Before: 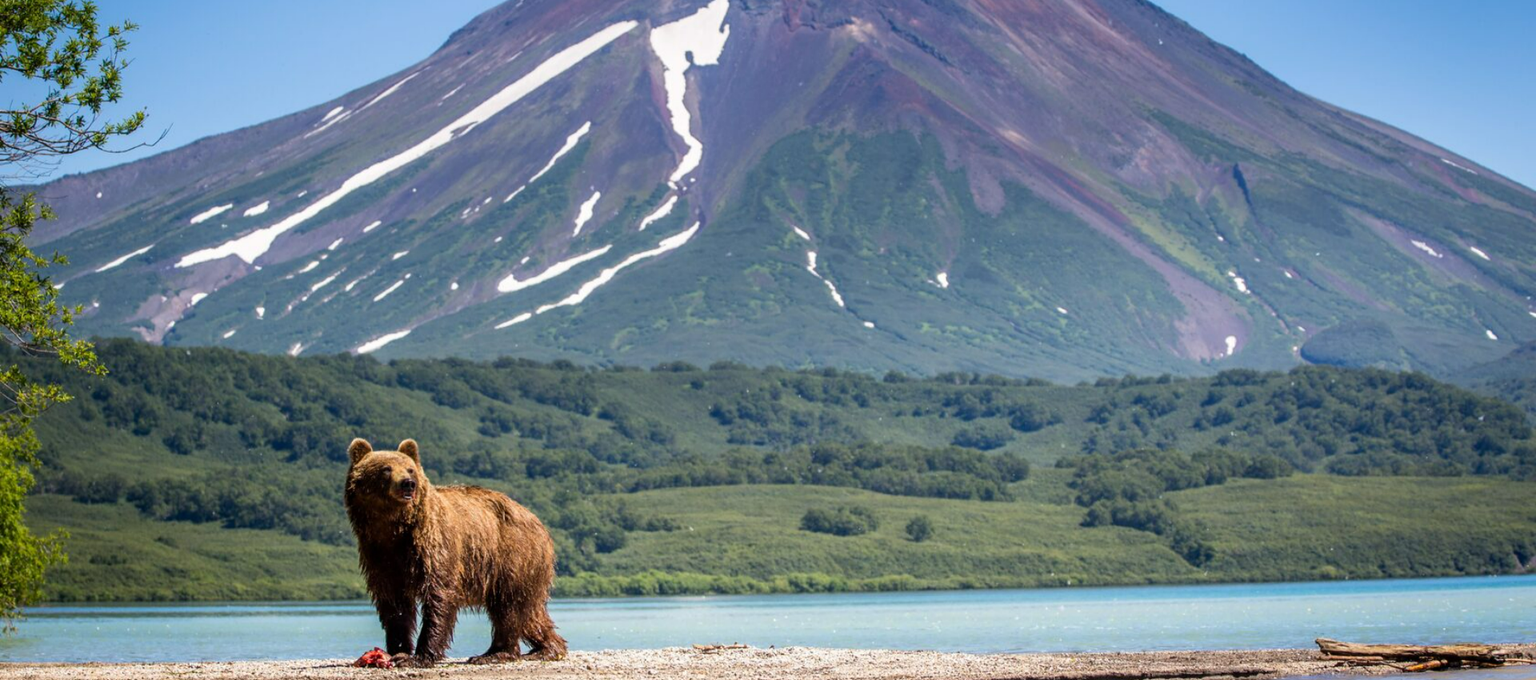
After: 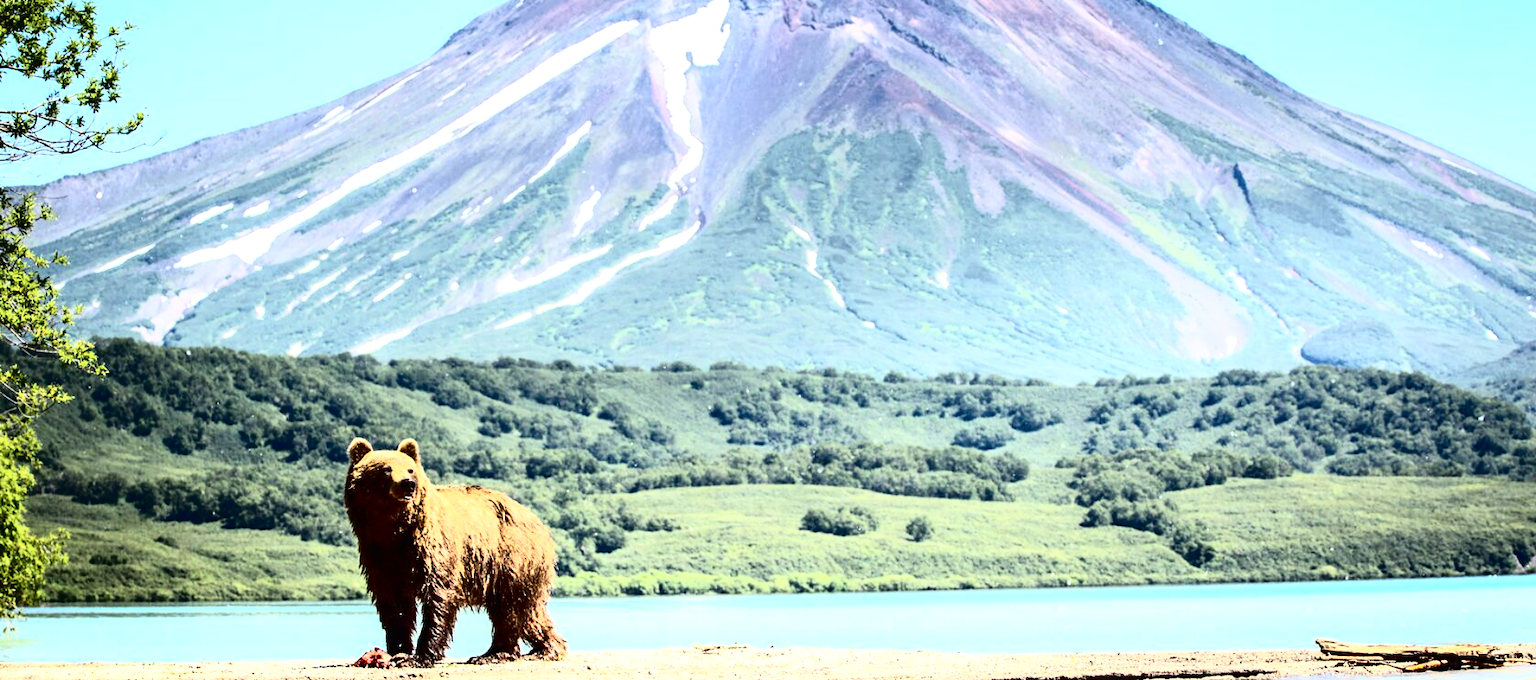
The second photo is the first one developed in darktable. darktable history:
exposure: exposure 1 EV, compensate highlight preservation false
tone curve: curves: ch0 [(0, 0) (0.003, 0.01) (0.011, 0.01) (0.025, 0.011) (0.044, 0.014) (0.069, 0.018) (0.1, 0.022) (0.136, 0.026) (0.177, 0.035) (0.224, 0.051) (0.277, 0.085) (0.335, 0.158) (0.399, 0.299) (0.468, 0.457) (0.543, 0.634) (0.623, 0.801) (0.709, 0.904) (0.801, 0.963) (0.898, 0.986) (1, 1)], color space Lab, independent channels, preserve colors none
color correction: highlights a* -4.78, highlights b* 5.05, saturation 0.95
